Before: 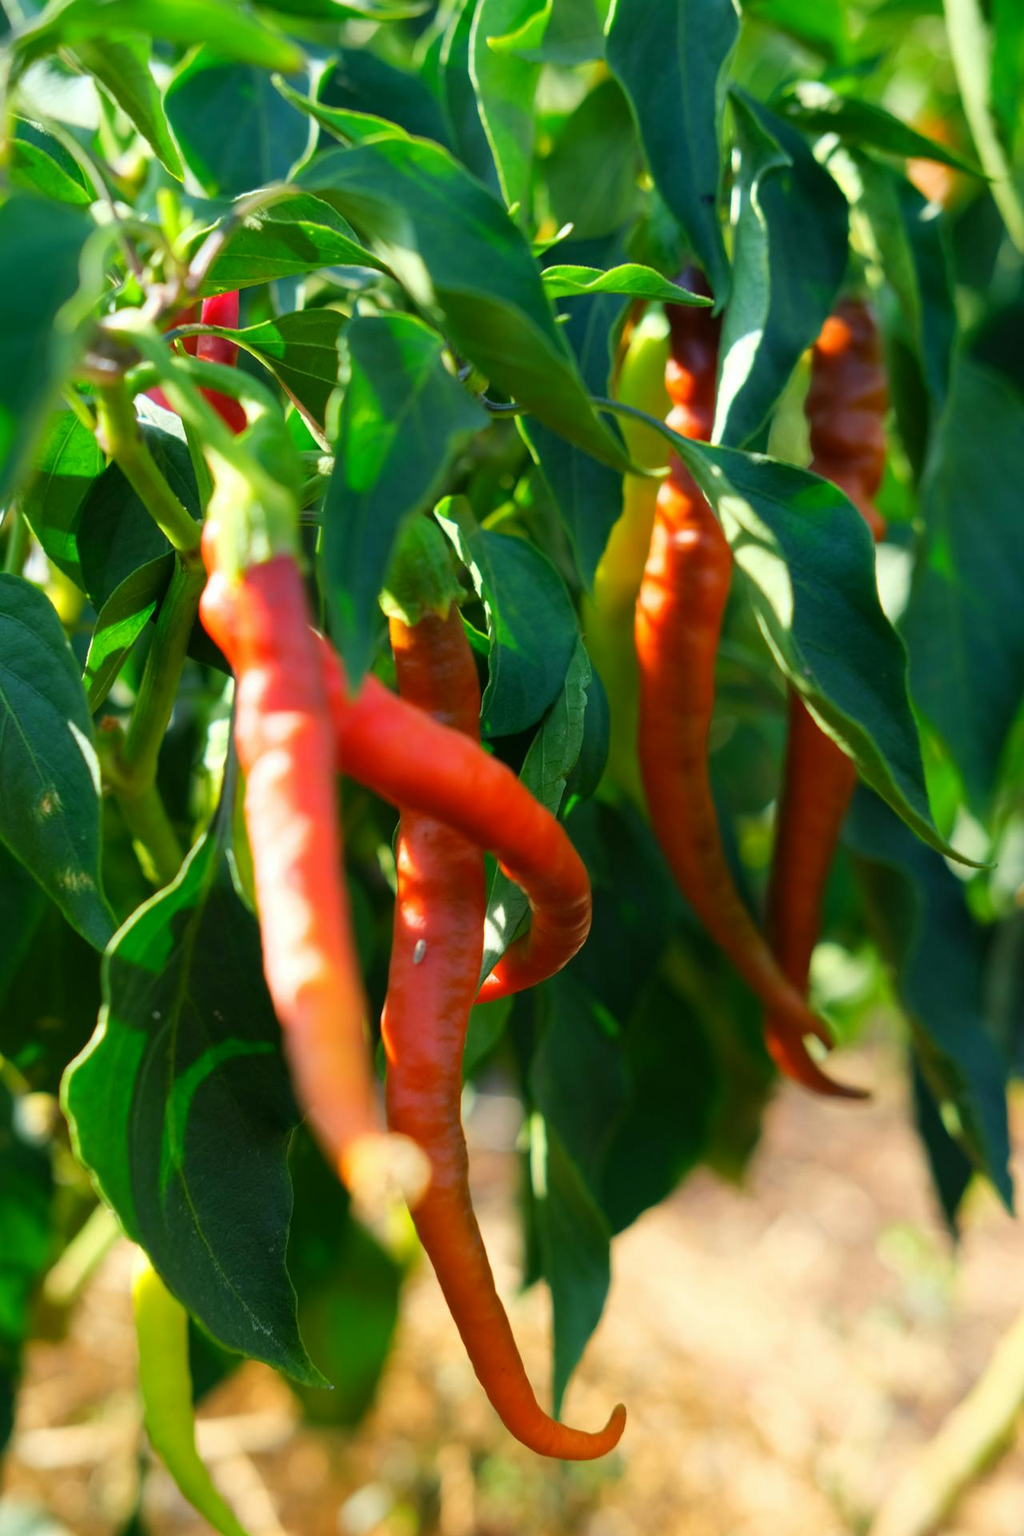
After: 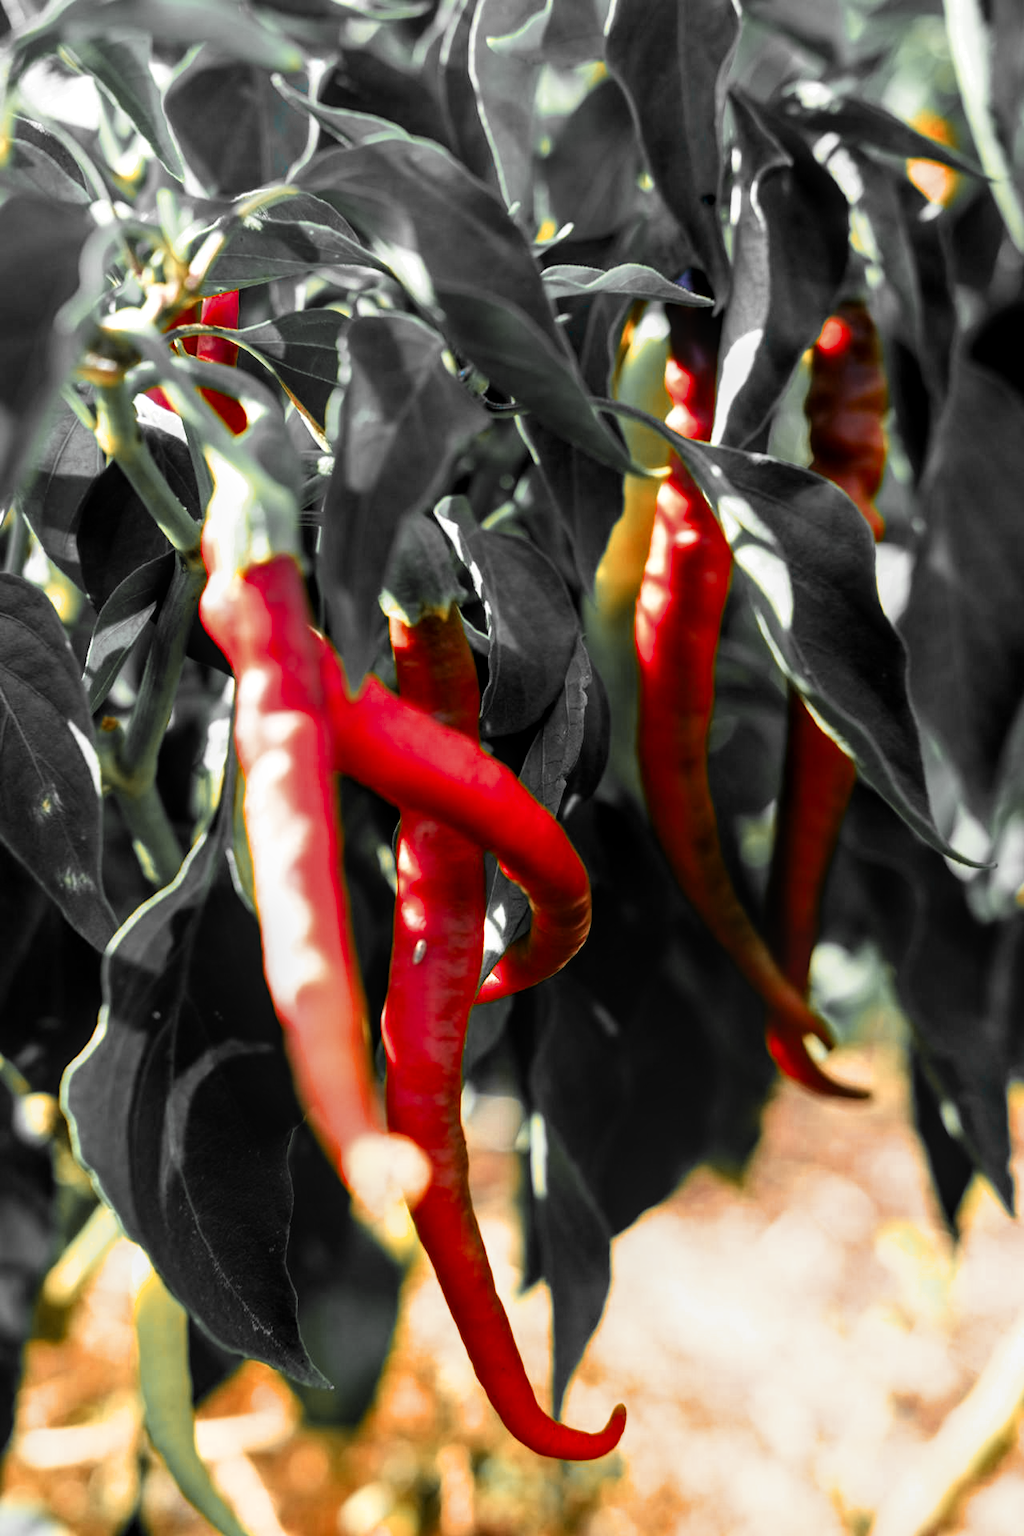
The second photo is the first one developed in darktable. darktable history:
tone equalizer: -8 EV -0.447 EV, -7 EV -0.36 EV, -6 EV -0.333 EV, -5 EV -0.206 EV, -3 EV 0.187 EV, -2 EV 0.36 EV, -1 EV 0.394 EV, +0 EV 0.388 EV, edges refinement/feathering 500, mask exposure compensation -1.57 EV, preserve details no
filmic rgb: black relative exposure -8.73 EV, white relative exposure 2.7 EV, threshold 3.02 EV, target black luminance 0%, hardness 6.25, latitude 76.63%, contrast 1.327, shadows ↔ highlights balance -0.345%, enable highlight reconstruction true
local contrast: on, module defaults
color zones: curves: ch0 [(0, 0.363) (0.128, 0.373) (0.25, 0.5) (0.402, 0.407) (0.521, 0.525) (0.63, 0.559) (0.729, 0.662) (0.867, 0.471)]; ch1 [(0, 0.515) (0.136, 0.618) (0.25, 0.5) (0.378, 0) (0.516, 0) (0.622, 0.593) (0.737, 0.819) (0.87, 0.593)]; ch2 [(0, 0.529) (0.128, 0.471) (0.282, 0.451) (0.386, 0.662) (0.516, 0.525) (0.633, 0.554) (0.75, 0.62) (0.875, 0.441)]
